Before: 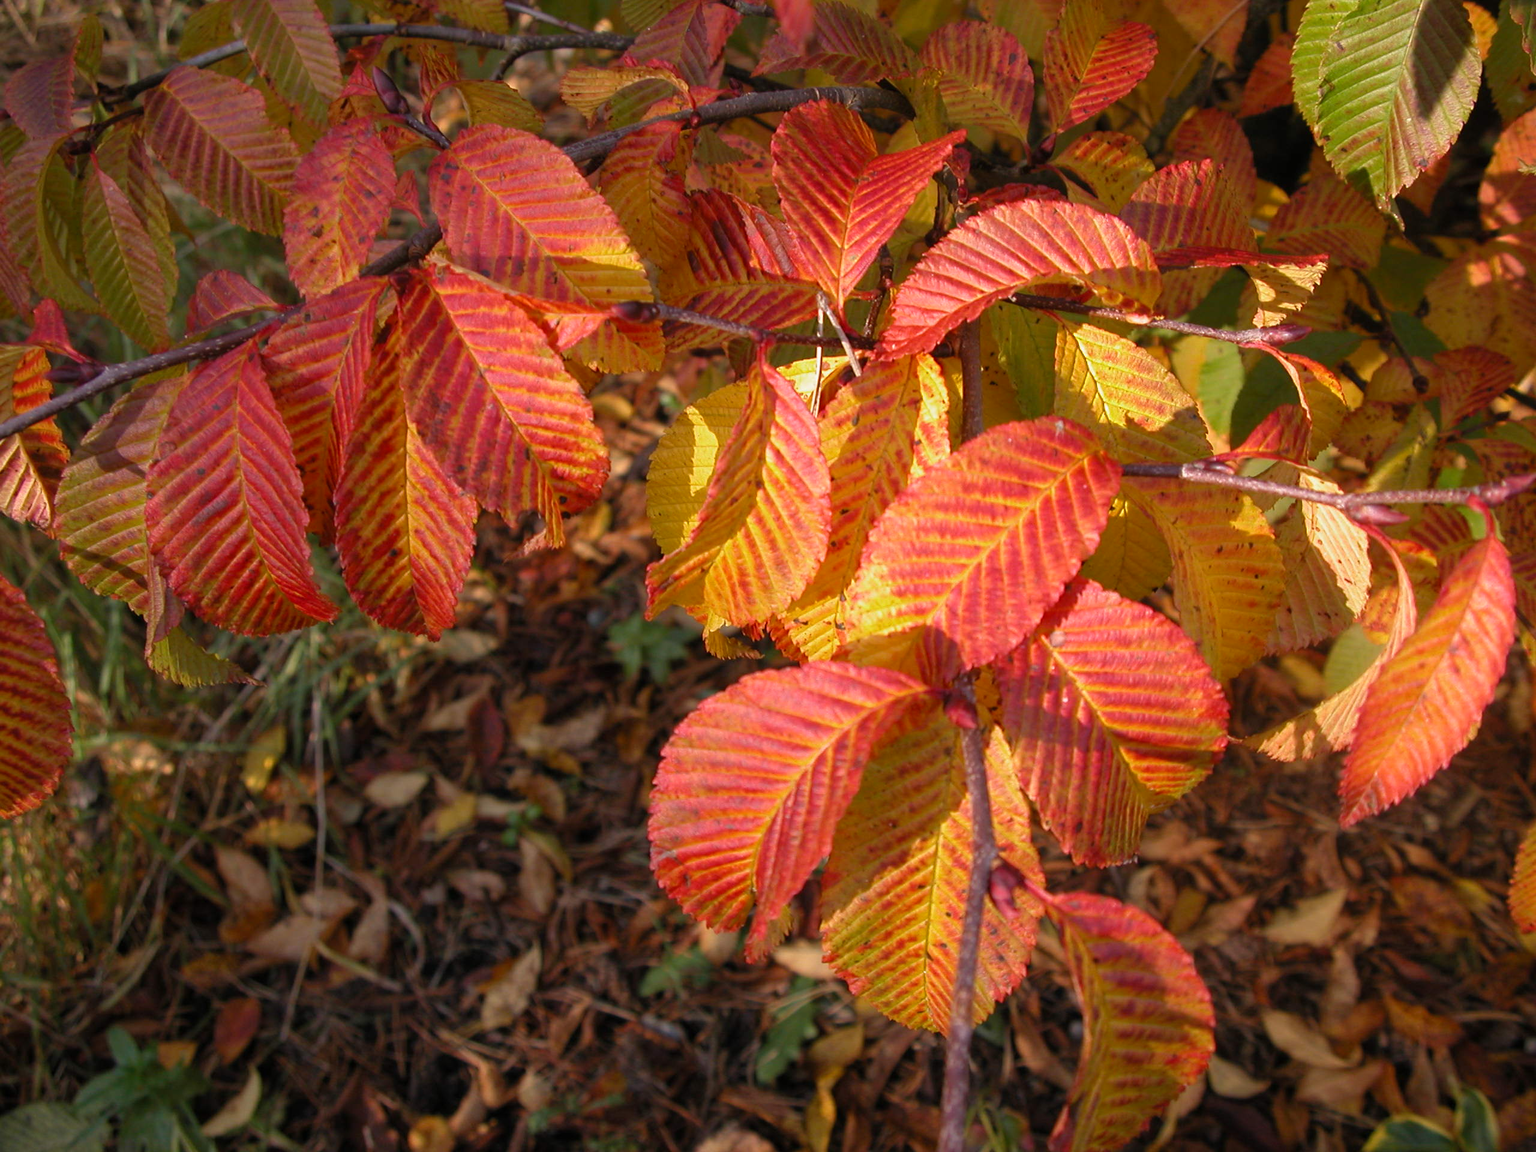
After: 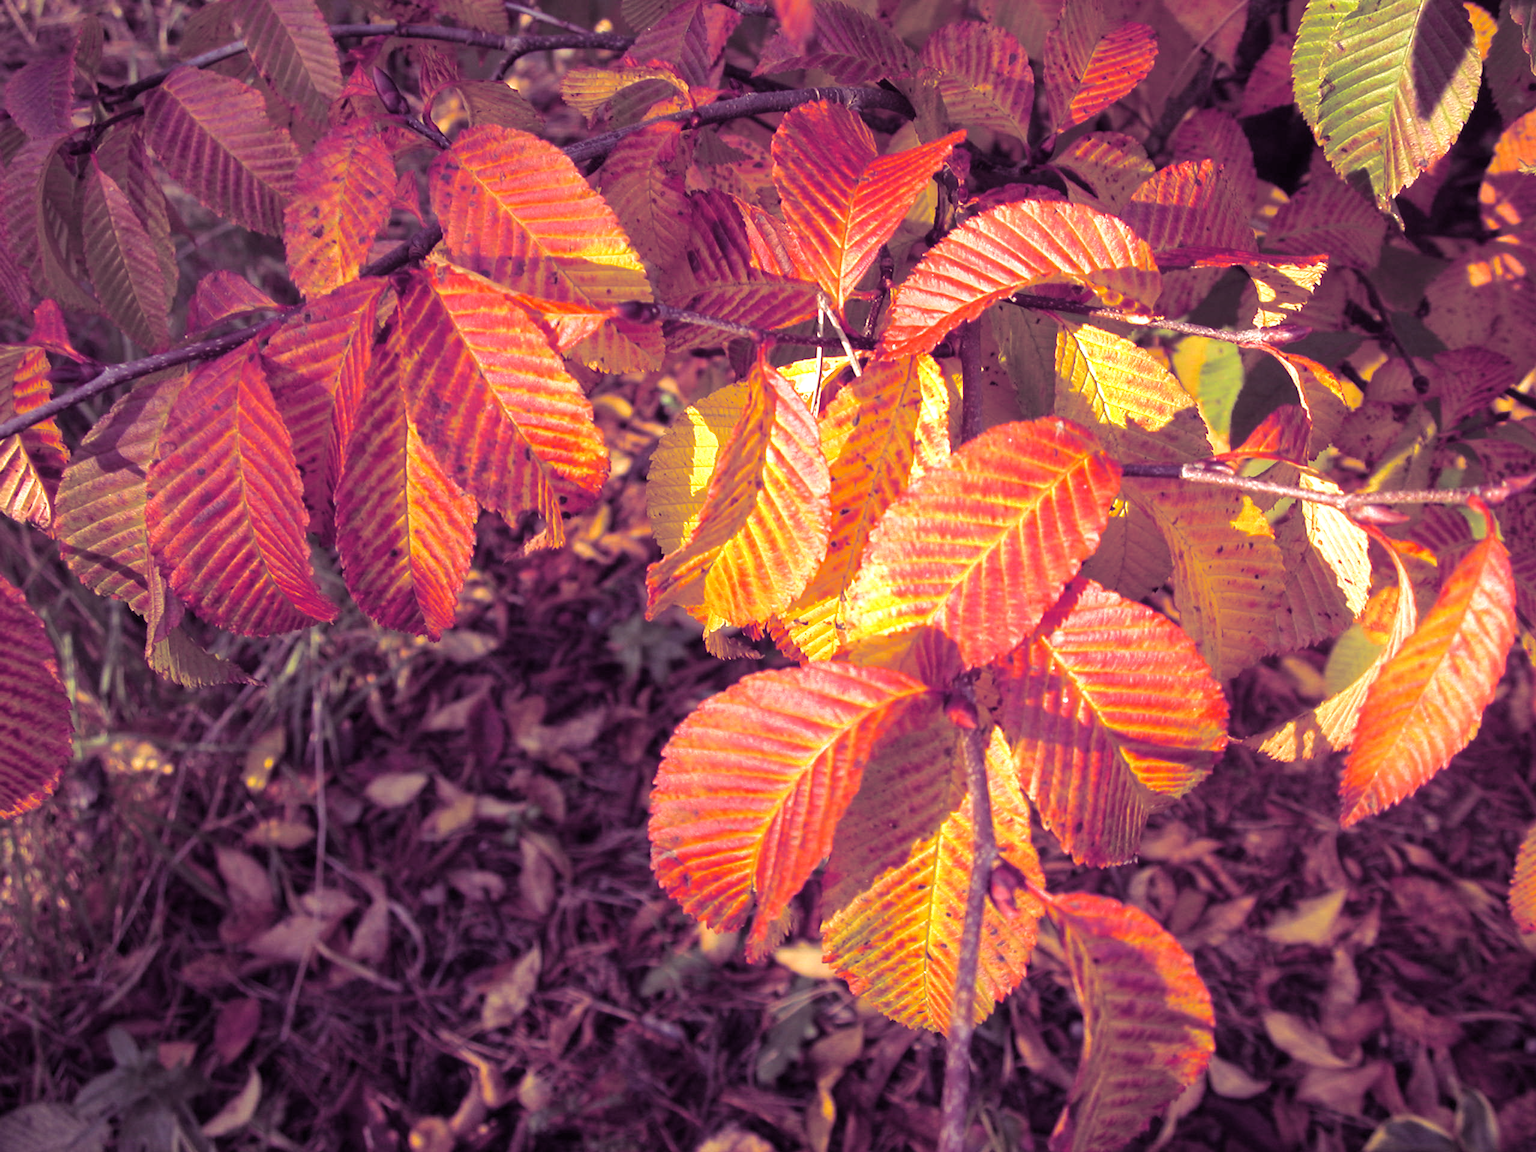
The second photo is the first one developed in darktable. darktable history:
exposure: black level correction 0, exposure 0.7 EV, compensate exposure bias true, compensate highlight preservation false
split-toning: shadows › hue 277.2°, shadows › saturation 0.74
